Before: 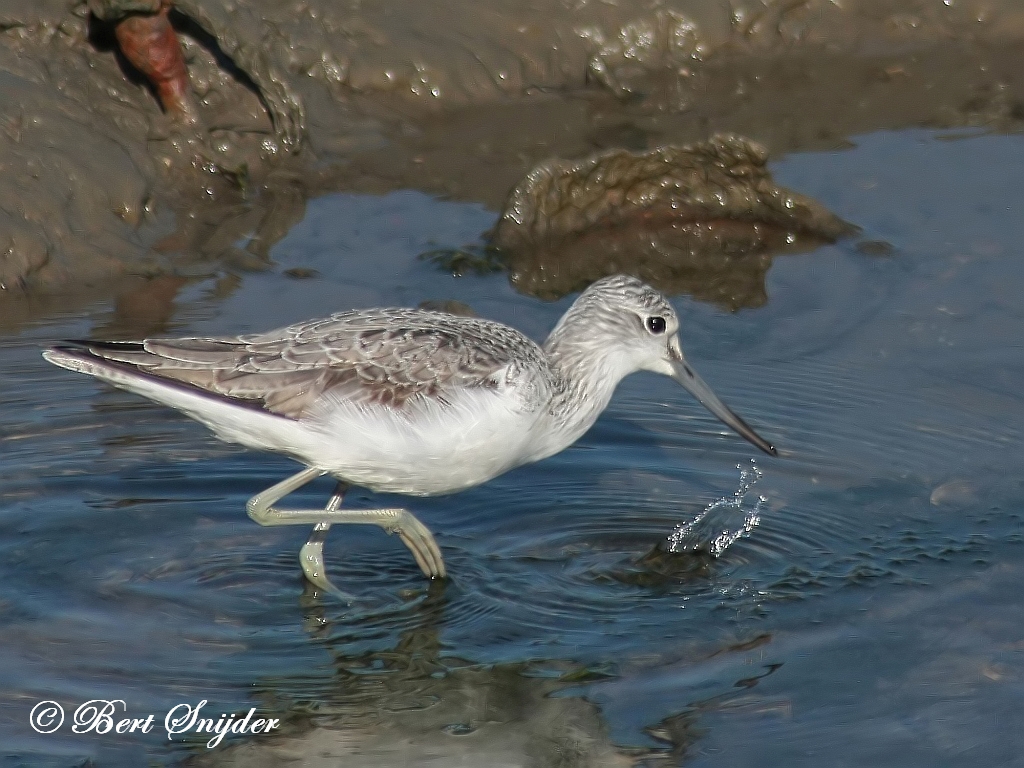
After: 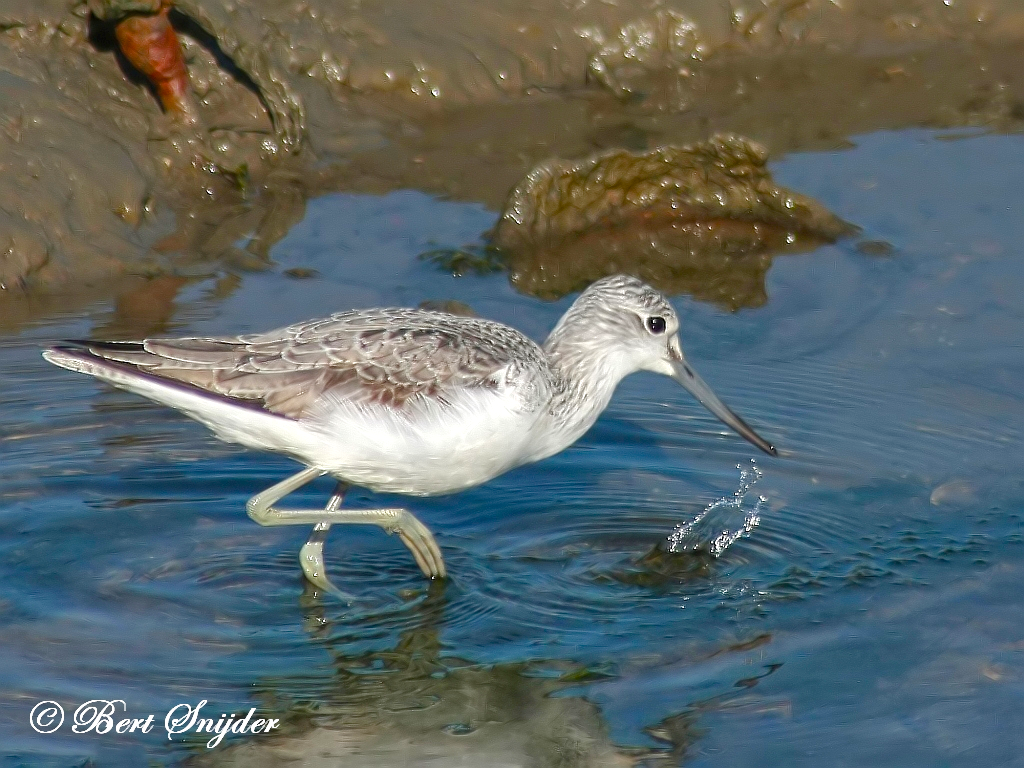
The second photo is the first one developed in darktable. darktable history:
color balance rgb: perceptual saturation grading › global saturation 20%, perceptual saturation grading › highlights -25.654%, perceptual saturation grading › shadows 49.275%, global vibrance 20%
shadows and highlights: shadows 25.17, highlights -23.29
exposure: exposure 0.374 EV, compensate exposure bias true, compensate highlight preservation false
